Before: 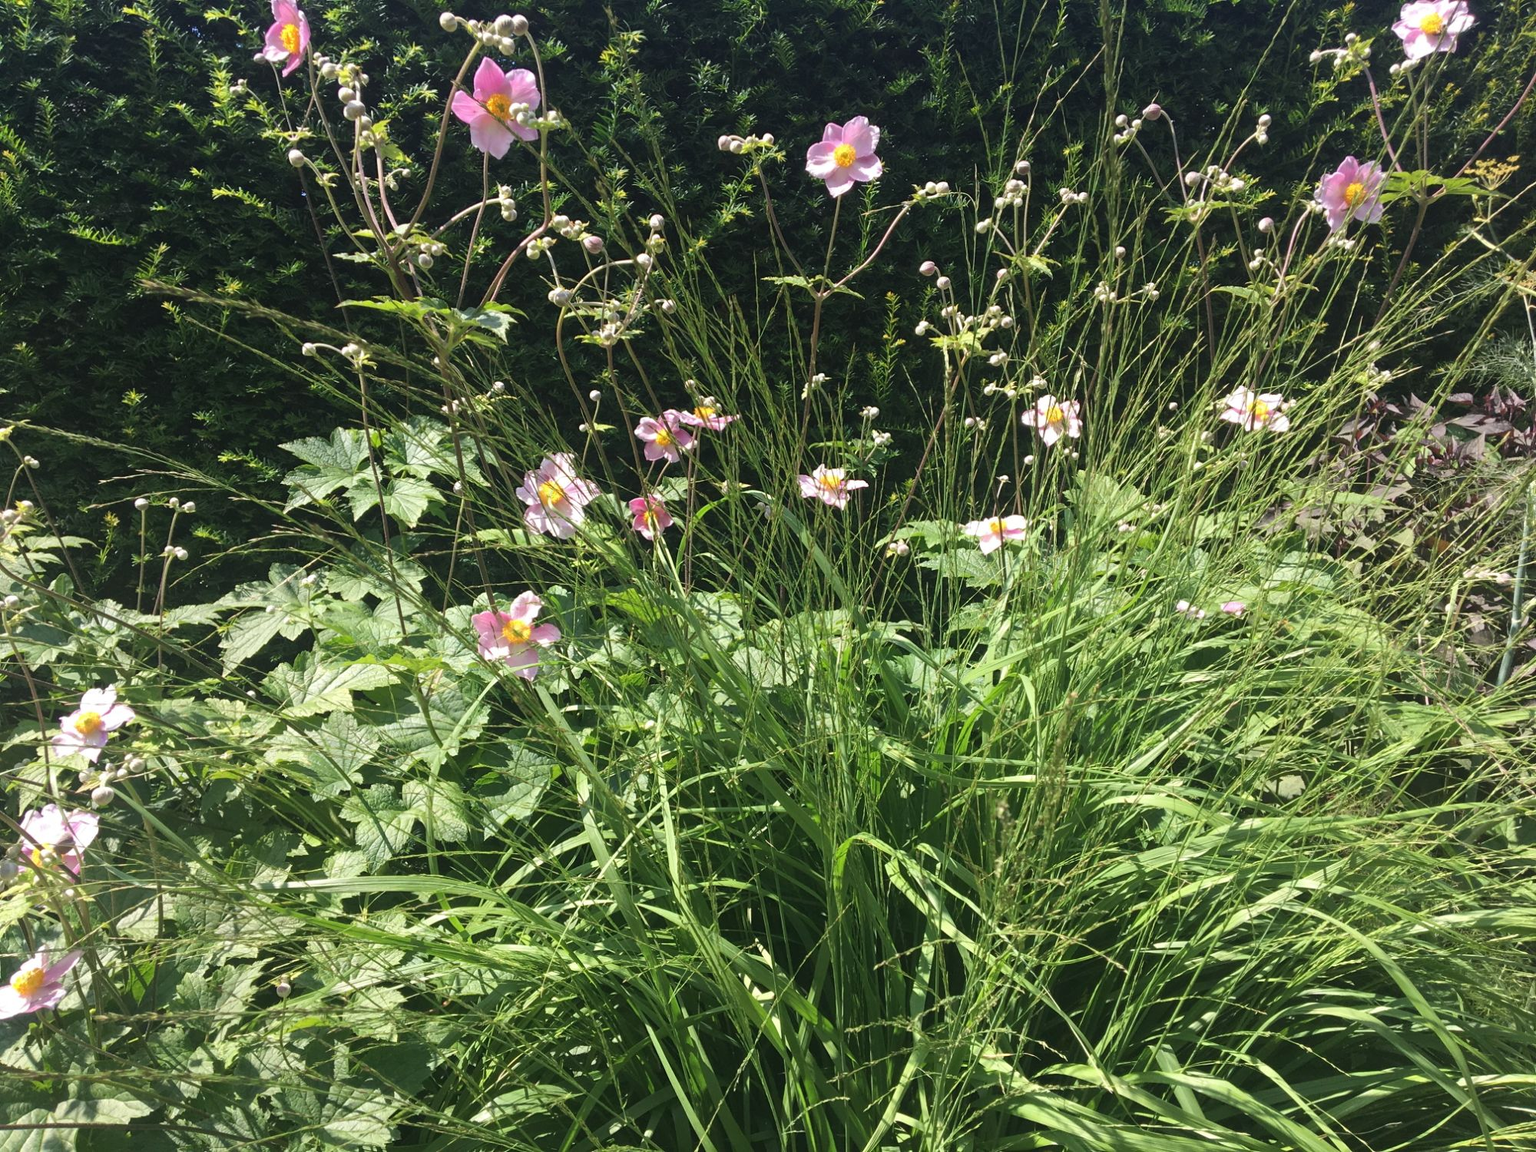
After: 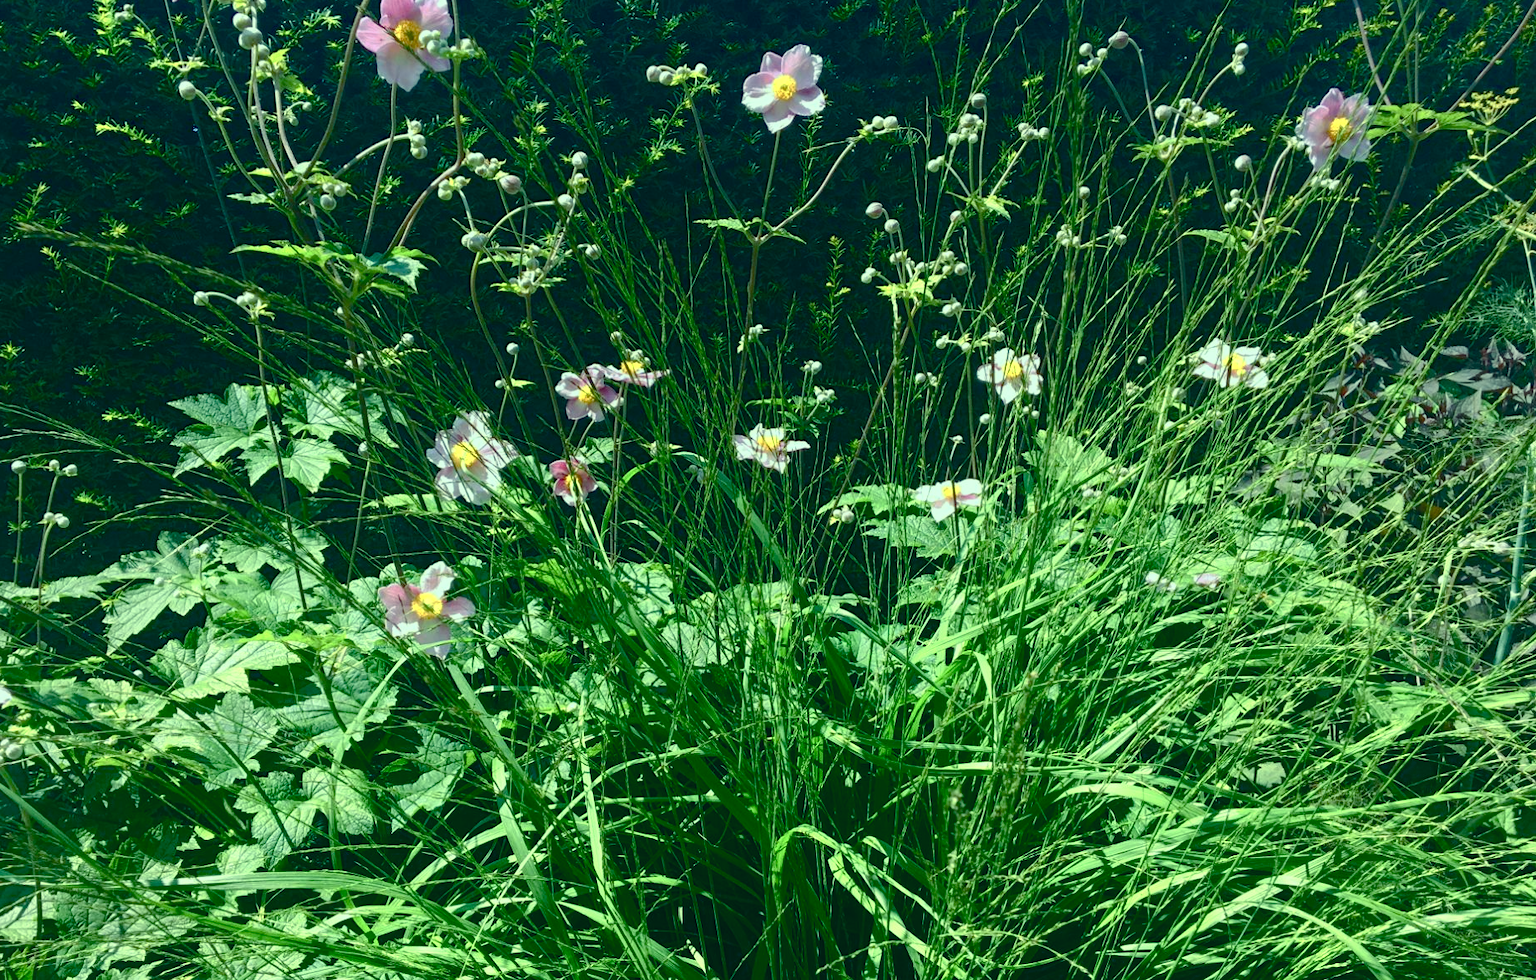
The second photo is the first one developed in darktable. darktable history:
crop: left 8.11%, top 6.572%, bottom 15.211%
base curve: curves: ch0 [(0, 0) (0.74, 0.67) (1, 1)], preserve colors none
color balance rgb: linear chroma grading › global chroma 14.99%, perceptual saturation grading › global saturation 20%, perceptual saturation grading › highlights -50.347%, perceptual saturation grading › shadows 30.737%, global vibrance 6.728%, saturation formula JzAzBz (2021)
color correction: highlights a* -19.84, highlights b* 9.79, shadows a* -20.89, shadows b* -10.8
